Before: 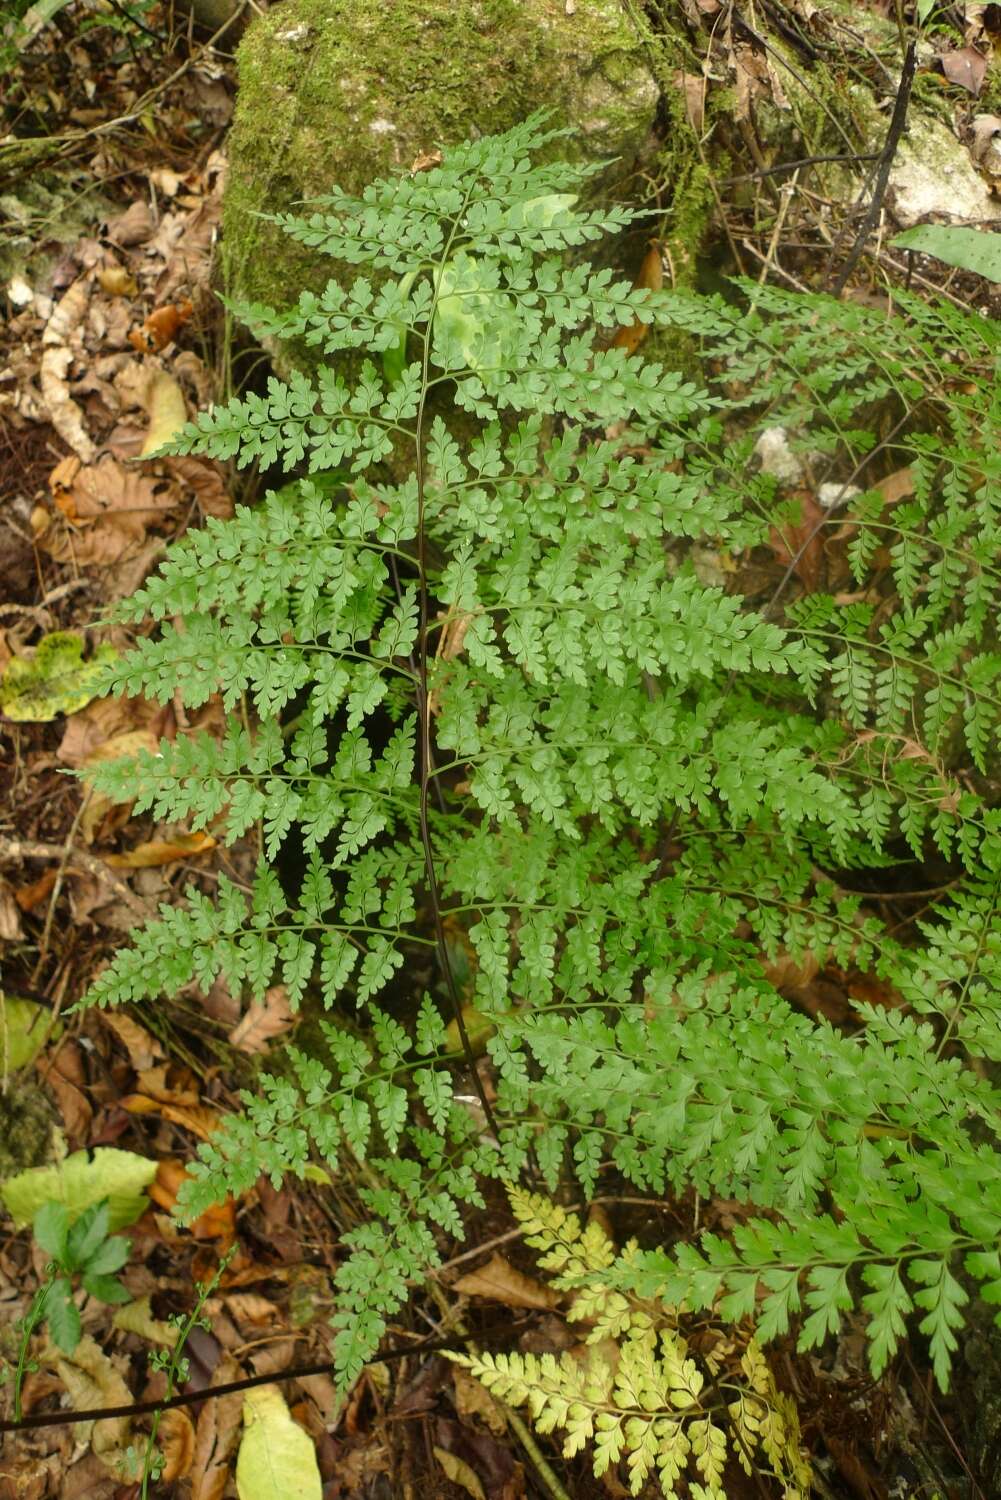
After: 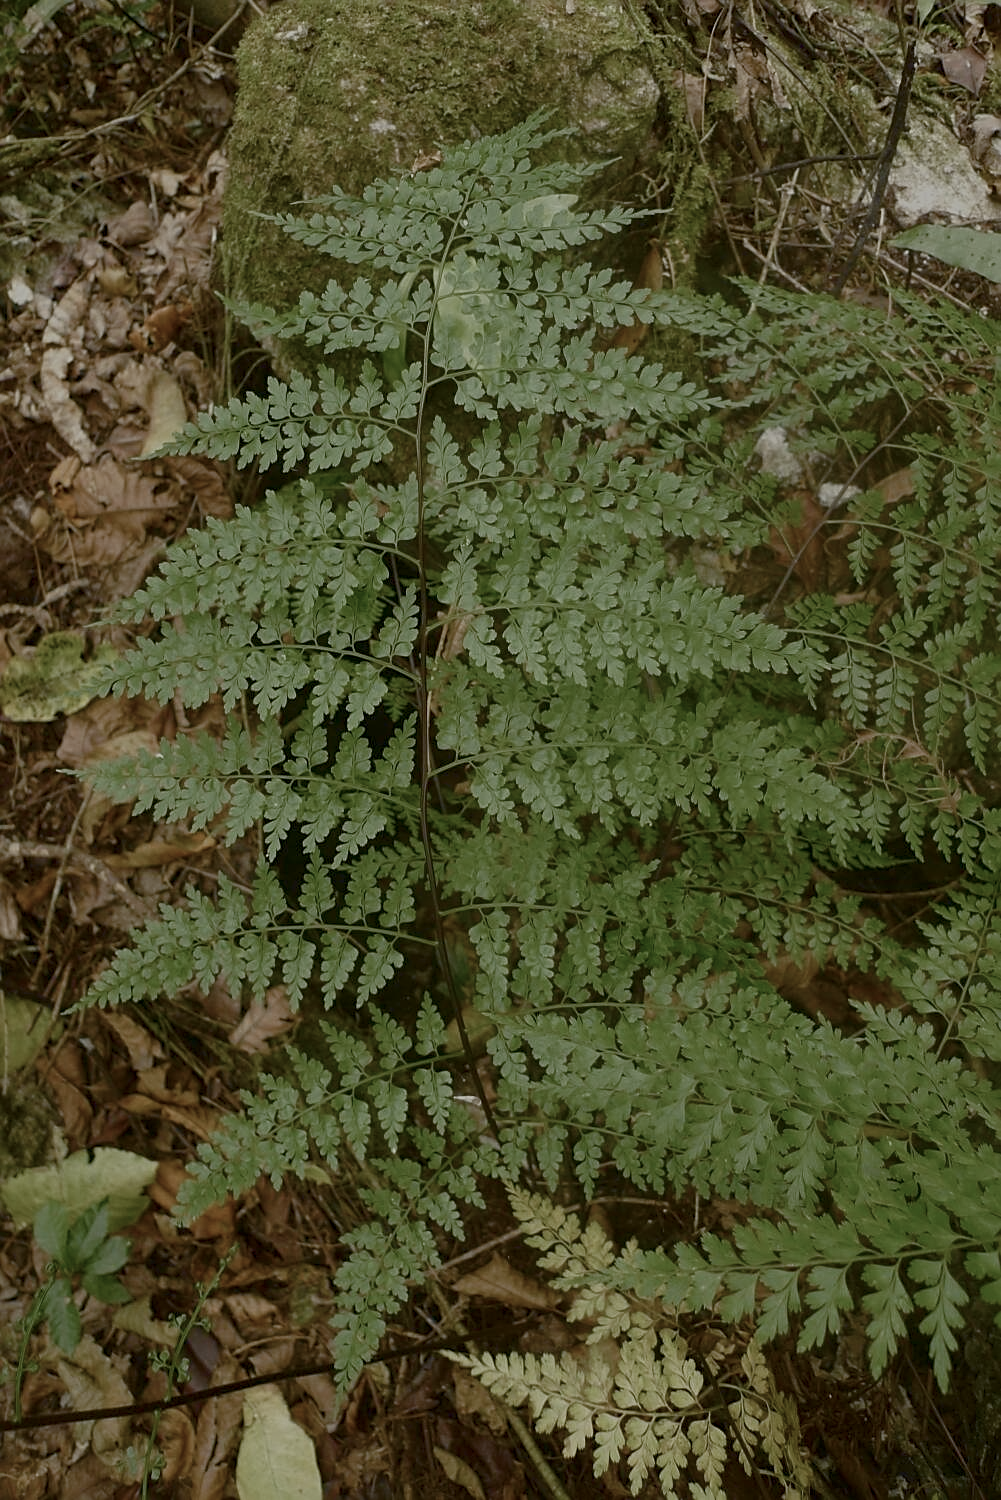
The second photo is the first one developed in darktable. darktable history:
sharpen: on, module defaults
color correction: highlights b* 0.005, saturation 0.325
color balance rgb: perceptual saturation grading › global saturation 35.043%, perceptual saturation grading › highlights -24.79%, perceptual saturation grading › shadows 50.027%, perceptual brilliance grading › global brilliance 1.589%, perceptual brilliance grading › highlights -3.79%, contrast -29.682%
contrast brightness saturation: brightness -0.25, saturation 0.202
